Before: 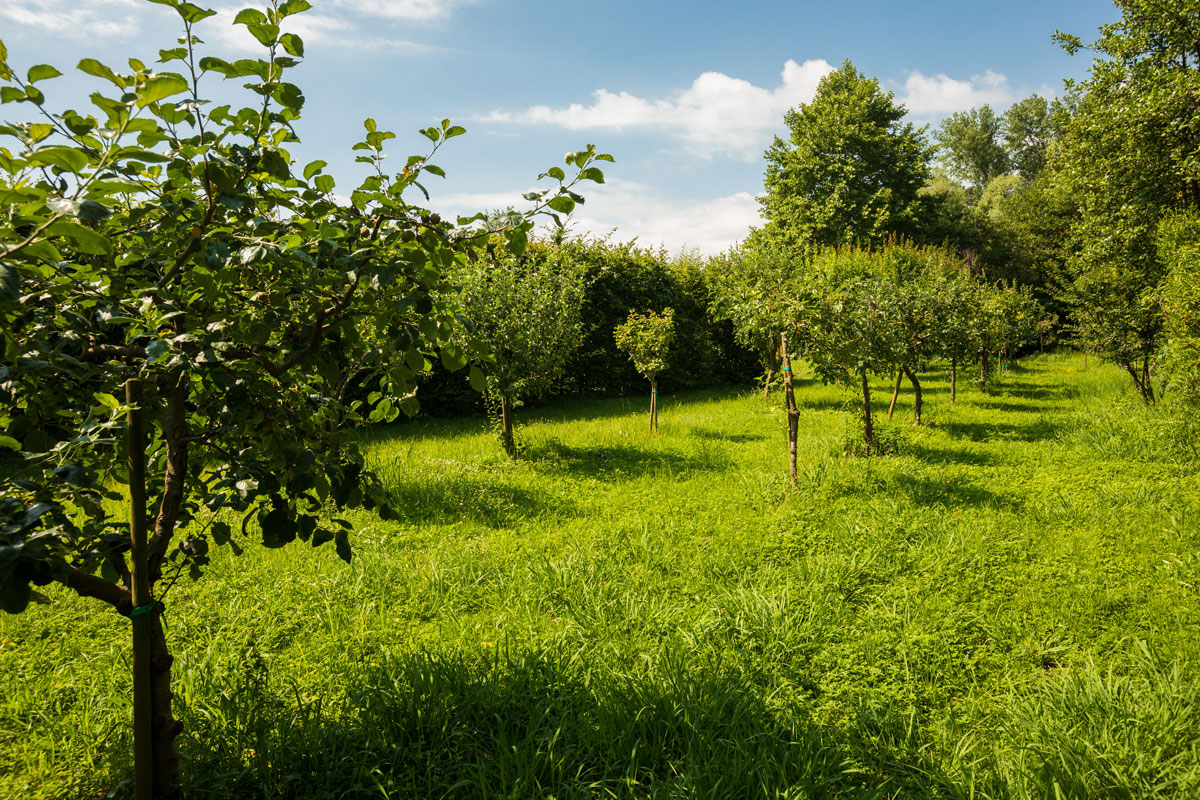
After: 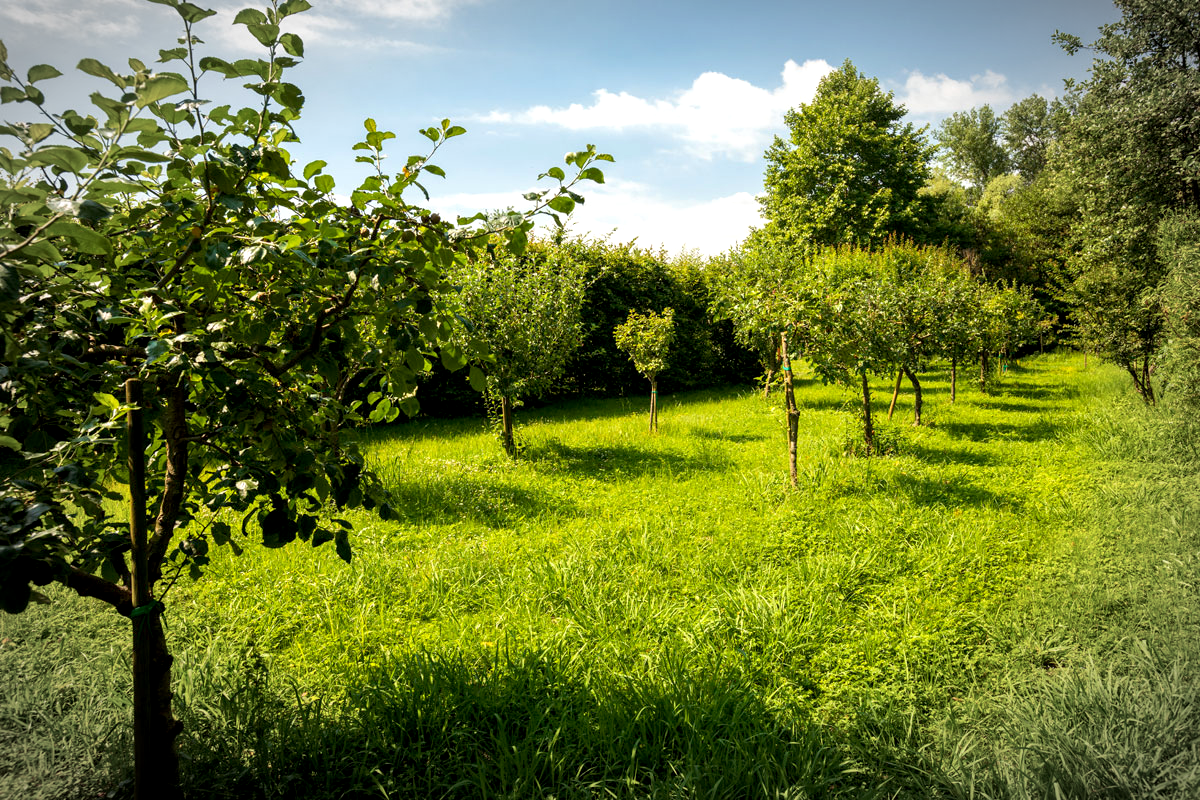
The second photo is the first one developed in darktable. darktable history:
exposure: black level correction 0.005, exposure 0.417 EV, compensate highlight preservation false
vignetting: automatic ratio true
